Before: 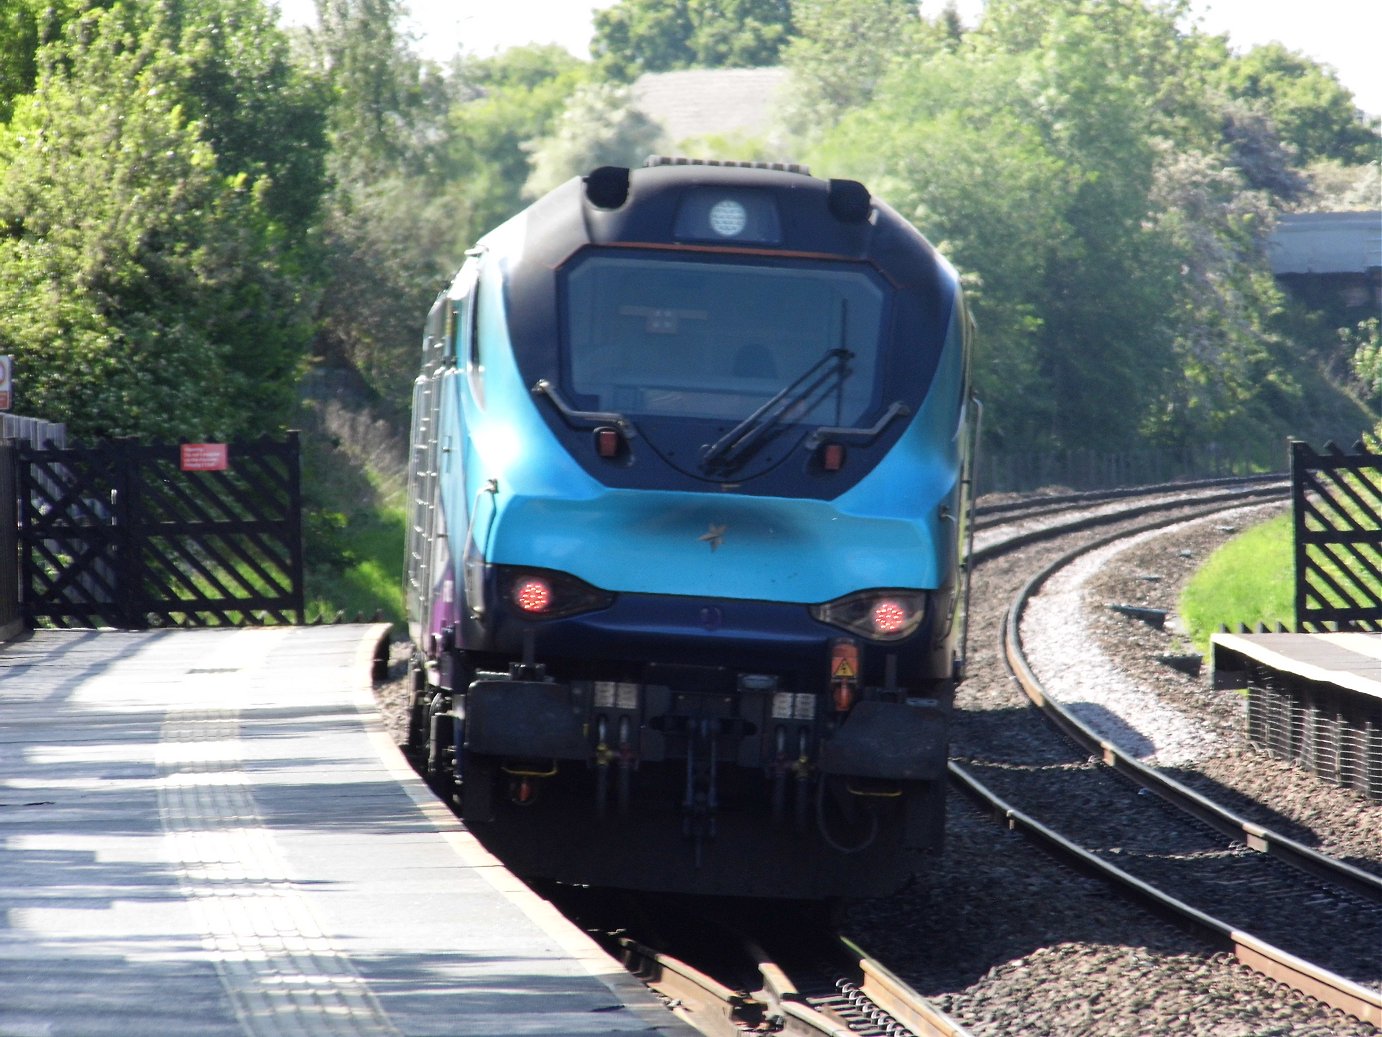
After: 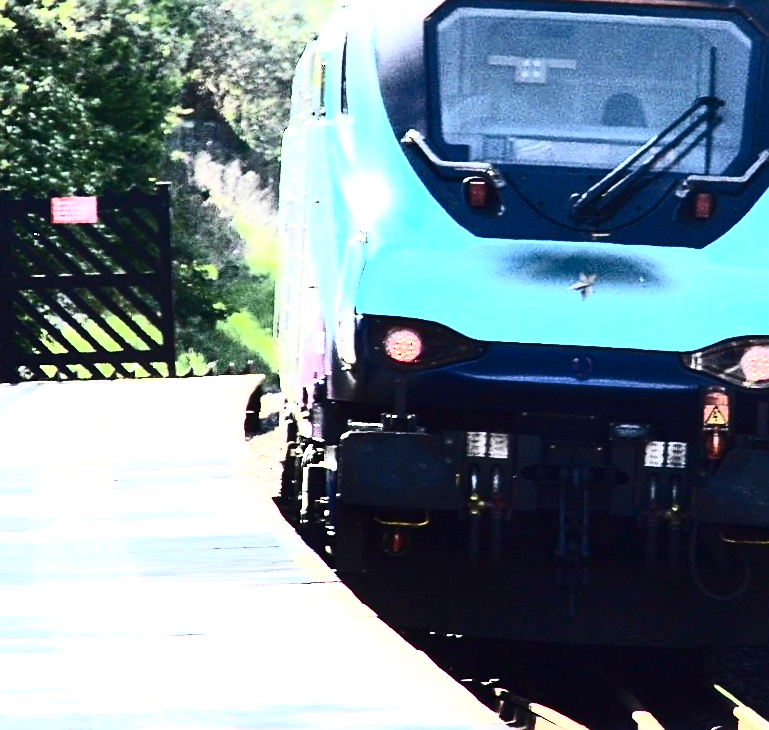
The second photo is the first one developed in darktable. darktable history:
exposure: black level correction 0, exposure 1.3 EV, compensate exposure bias true, compensate highlight preservation false
crop: left 8.966%, top 23.852%, right 34.699%, bottom 4.703%
contrast brightness saturation: contrast 0.93, brightness 0.2
sharpen: on, module defaults
rotate and perspective: rotation -0.45°, automatic cropping original format, crop left 0.008, crop right 0.992, crop top 0.012, crop bottom 0.988
